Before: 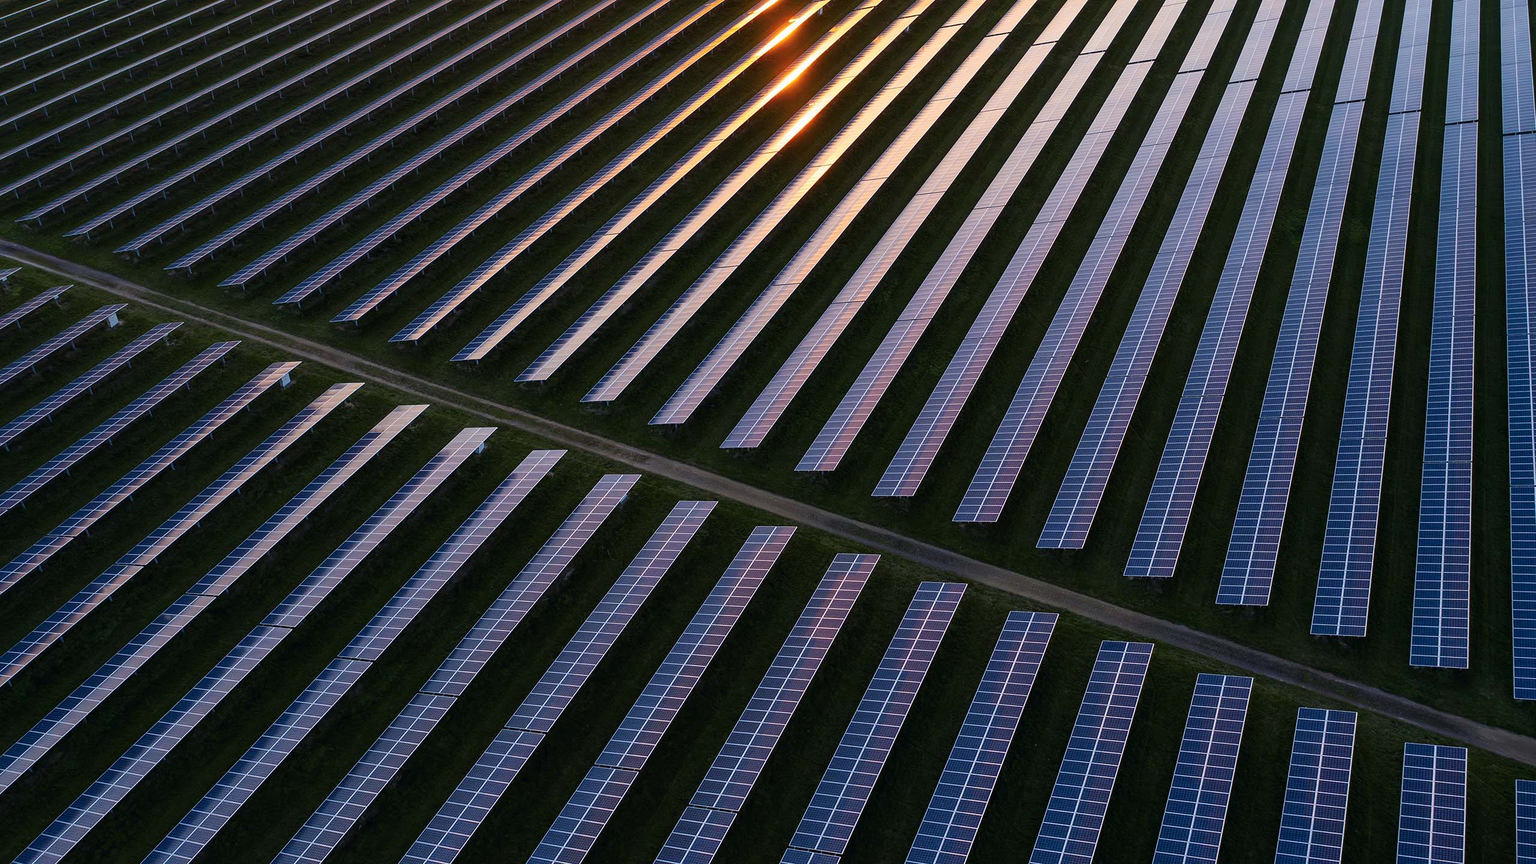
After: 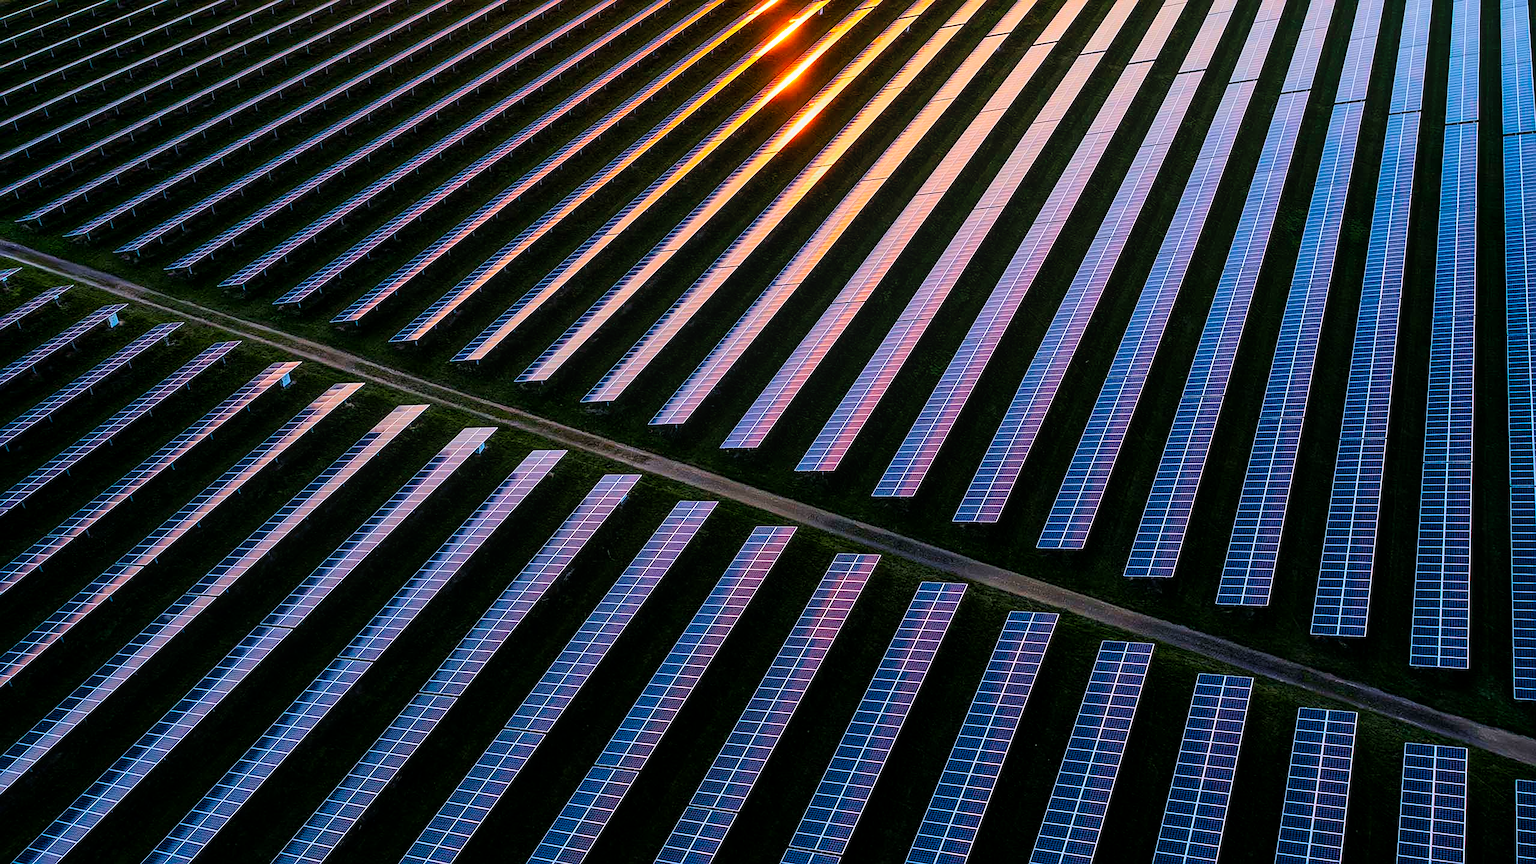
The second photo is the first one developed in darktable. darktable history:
tone curve: curves: ch0 [(0, 0) (0.004, 0.001) (0.133, 0.112) (0.325, 0.362) (0.832, 0.893) (1, 1)], color space Lab, linked channels, preserve colors none
color balance rgb: linear chroma grading › global chroma 15%, perceptual saturation grading › global saturation 30%
sharpen: on, module defaults
local contrast: on, module defaults
